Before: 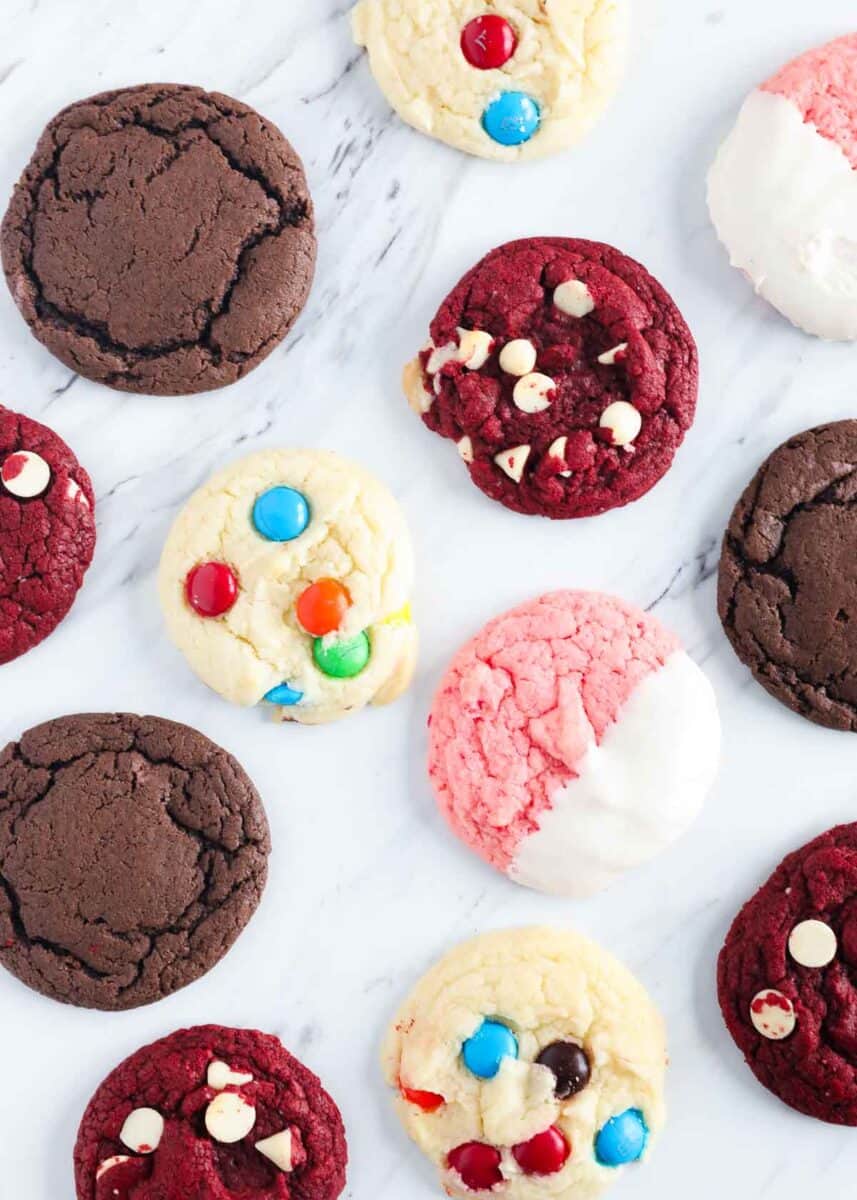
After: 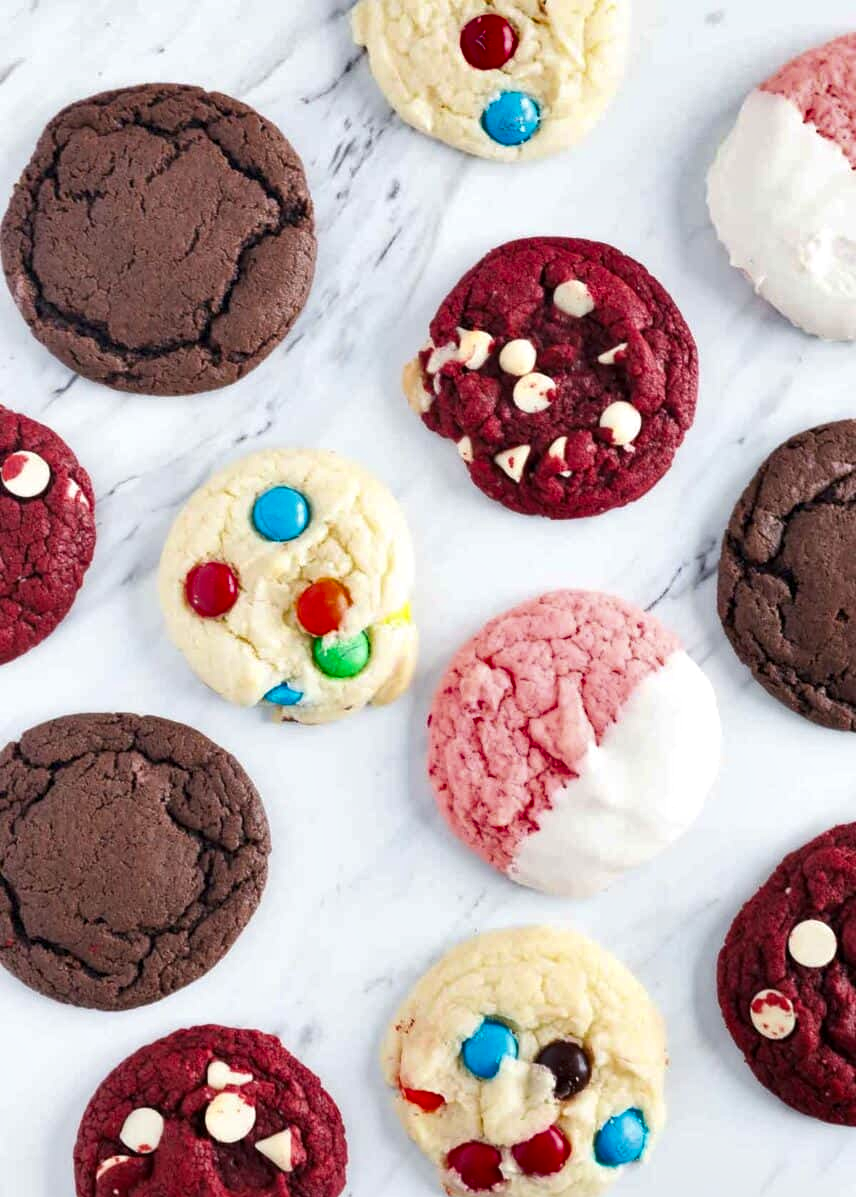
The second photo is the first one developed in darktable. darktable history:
crop: top 0.035%, bottom 0.135%
shadows and highlights: soften with gaussian
exposure: compensate highlight preservation false
local contrast: highlights 106%, shadows 102%, detail 119%, midtone range 0.2
